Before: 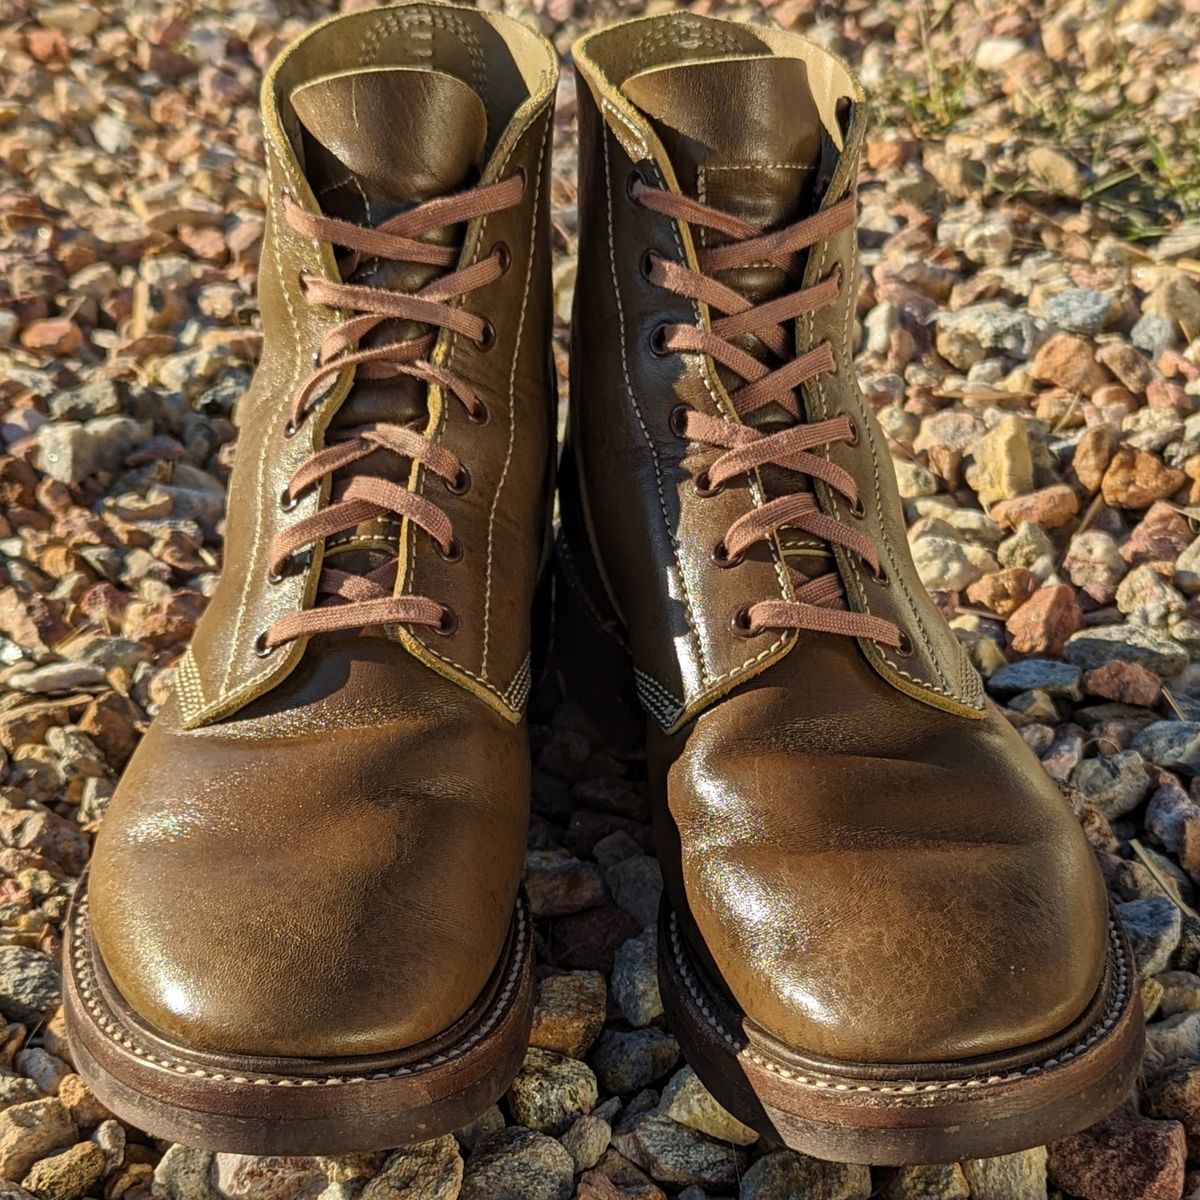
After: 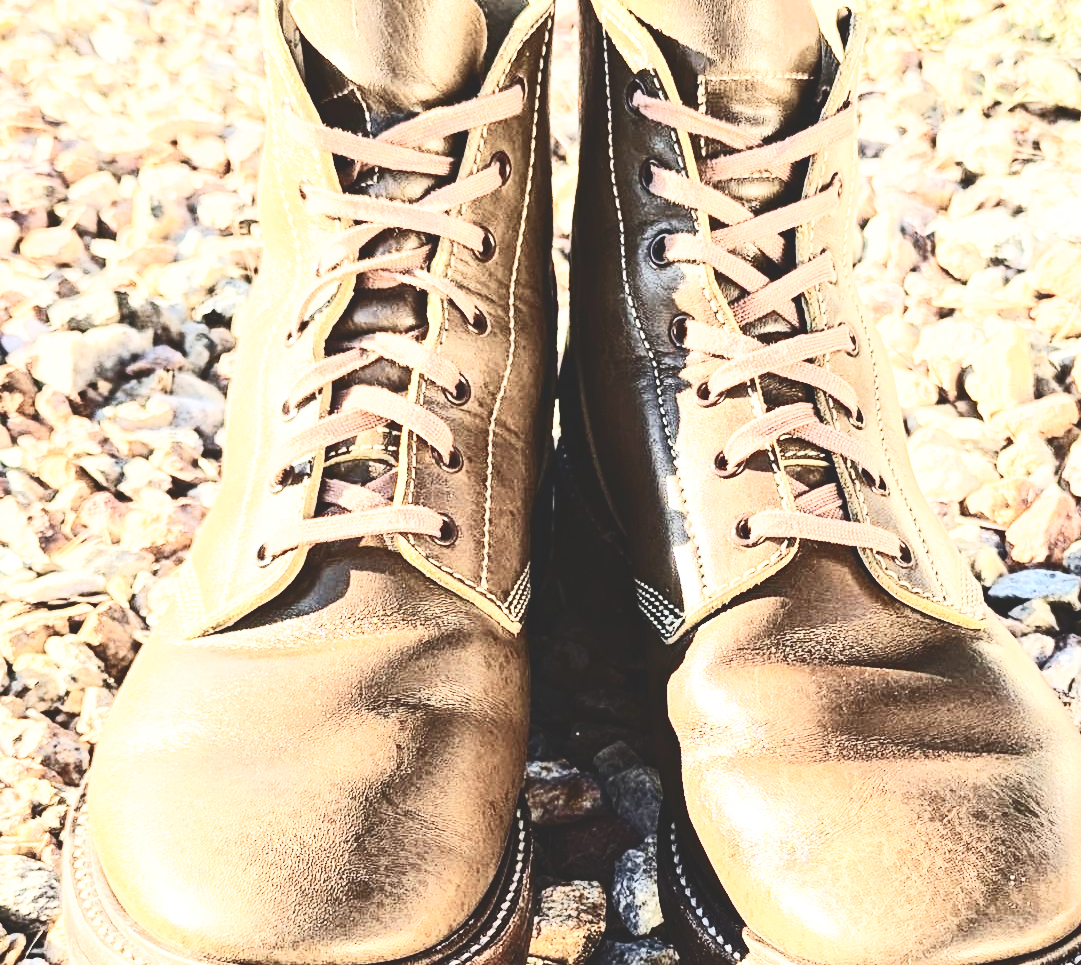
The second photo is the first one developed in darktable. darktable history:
base curve: curves: ch0 [(0, 0) (0.028, 0.03) (0.121, 0.232) (0.46, 0.748) (0.859, 0.968) (1, 1)], preserve colors none
crop: top 7.506%, right 9.869%, bottom 12.065%
tone curve: curves: ch0 [(0, 0) (0.003, 0.17) (0.011, 0.17) (0.025, 0.17) (0.044, 0.168) (0.069, 0.167) (0.1, 0.173) (0.136, 0.181) (0.177, 0.199) (0.224, 0.226) (0.277, 0.271) (0.335, 0.333) (0.399, 0.419) (0.468, 0.52) (0.543, 0.621) (0.623, 0.716) (0.709, 0.795) (0.801, 0.867) (0.898, 0.914) (1, 1)], color space Lab, independent channels, preserve colors none
contrast brightness saturation: contrast 0.56, brightness 0.565, saturation -0.331
exposure: black level correction 0, exposure 1.001 EV, compensate highlight preservation false
